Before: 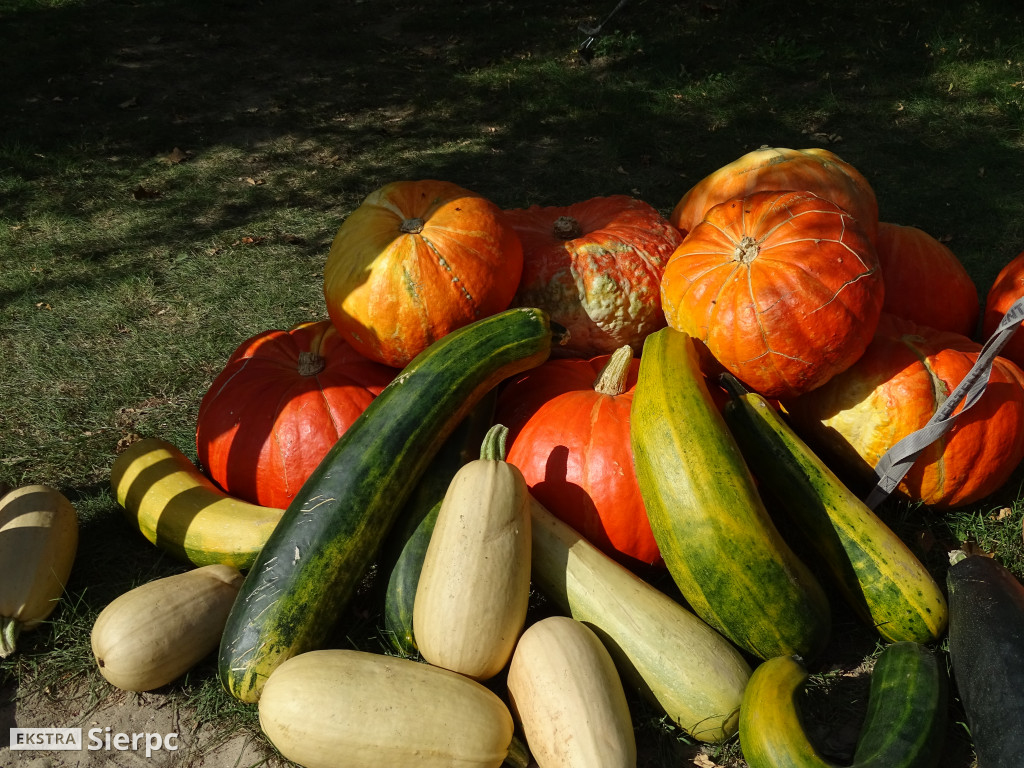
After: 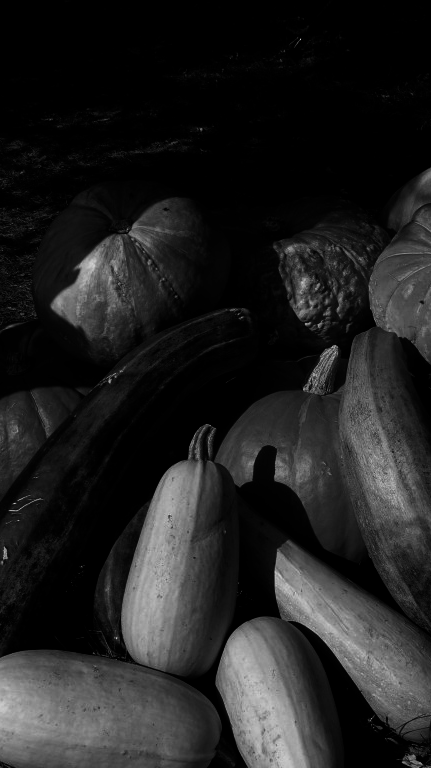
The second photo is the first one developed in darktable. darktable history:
crop: left 28.583%, right 29.231%
contrast brightness saturation: brightness -1, saturation 1
haze removal: strength -0.05
monochrome: a -92.57, b 58.91
